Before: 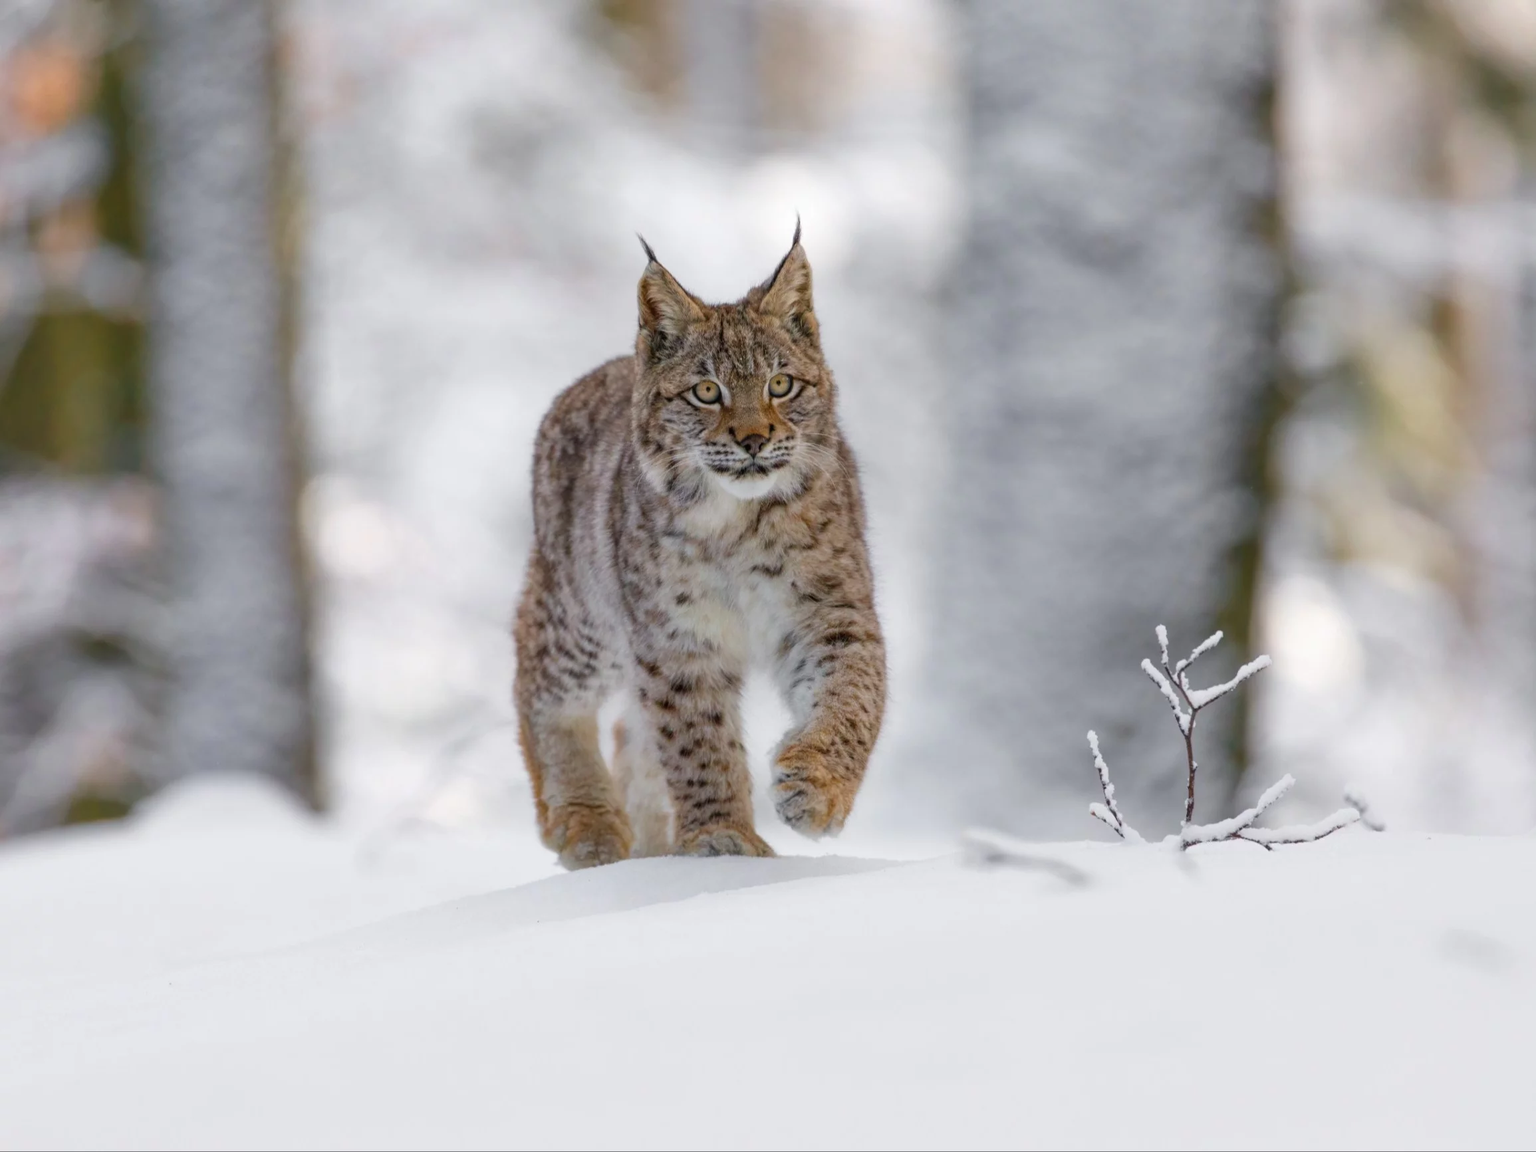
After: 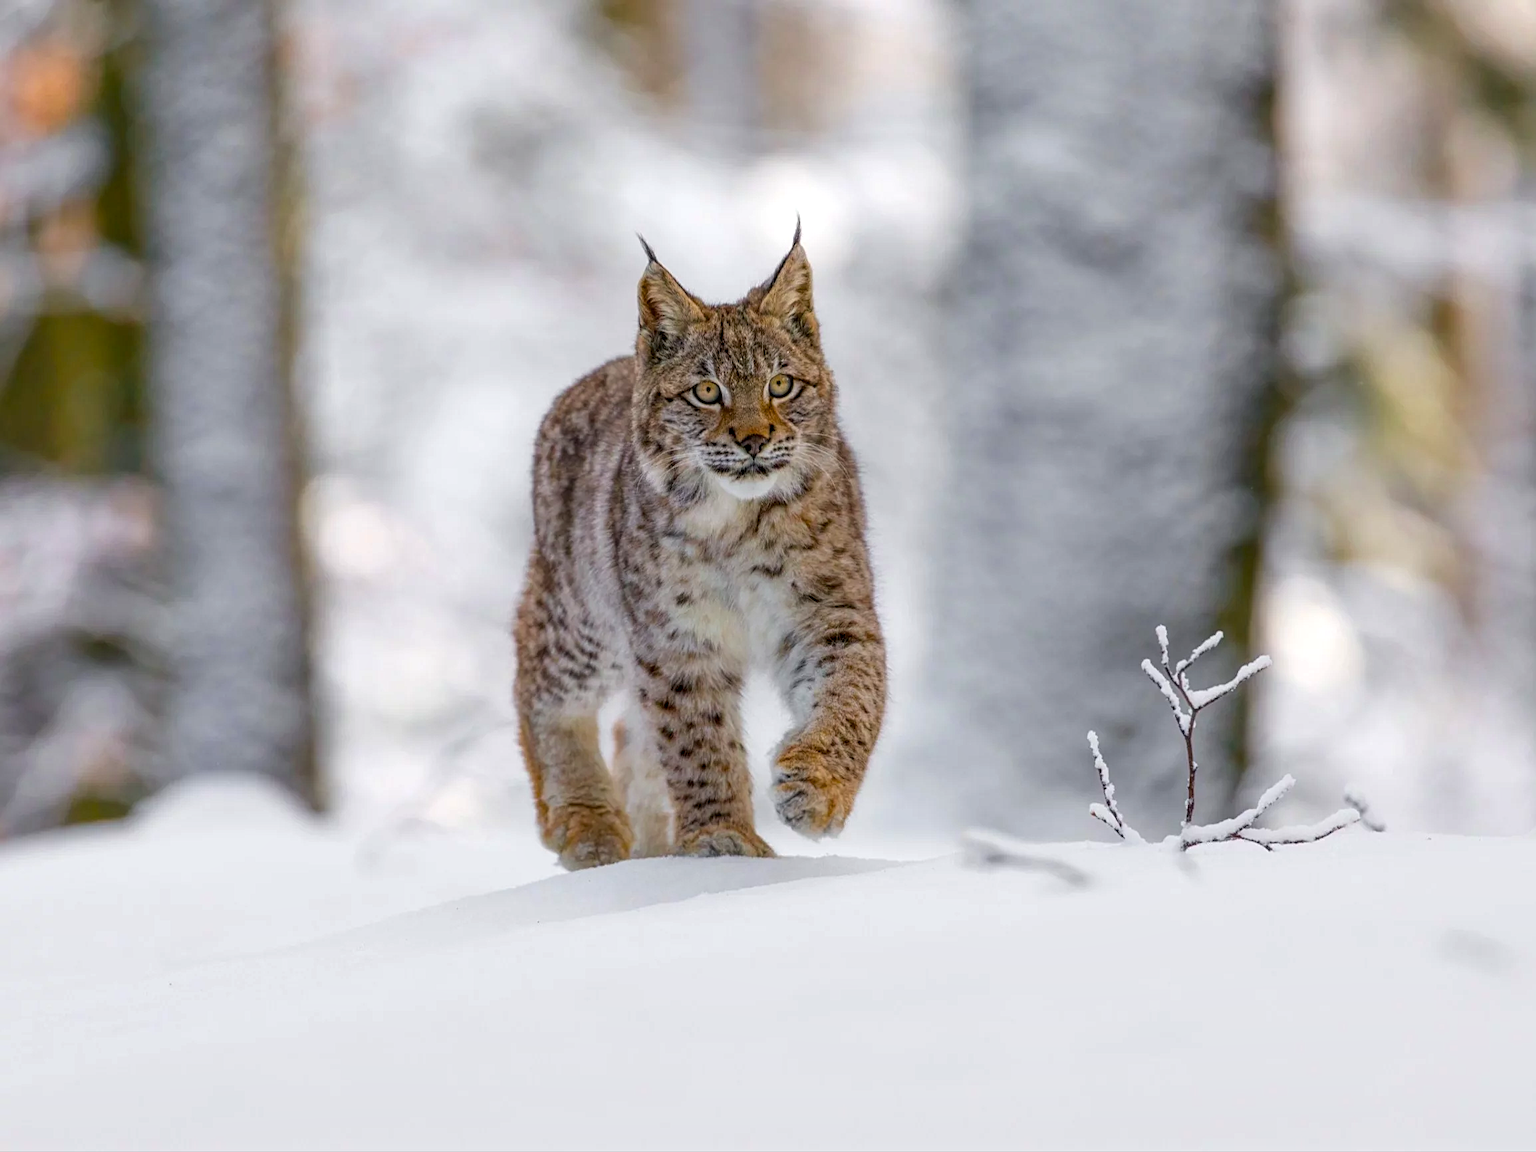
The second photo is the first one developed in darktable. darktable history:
sharpen: radius 2.167, amount 0.381, threshold 0
local contrast: on, module defaults
color balance rgb: perceptual saturation grading › global saturation 20%, global vibrance 20%
